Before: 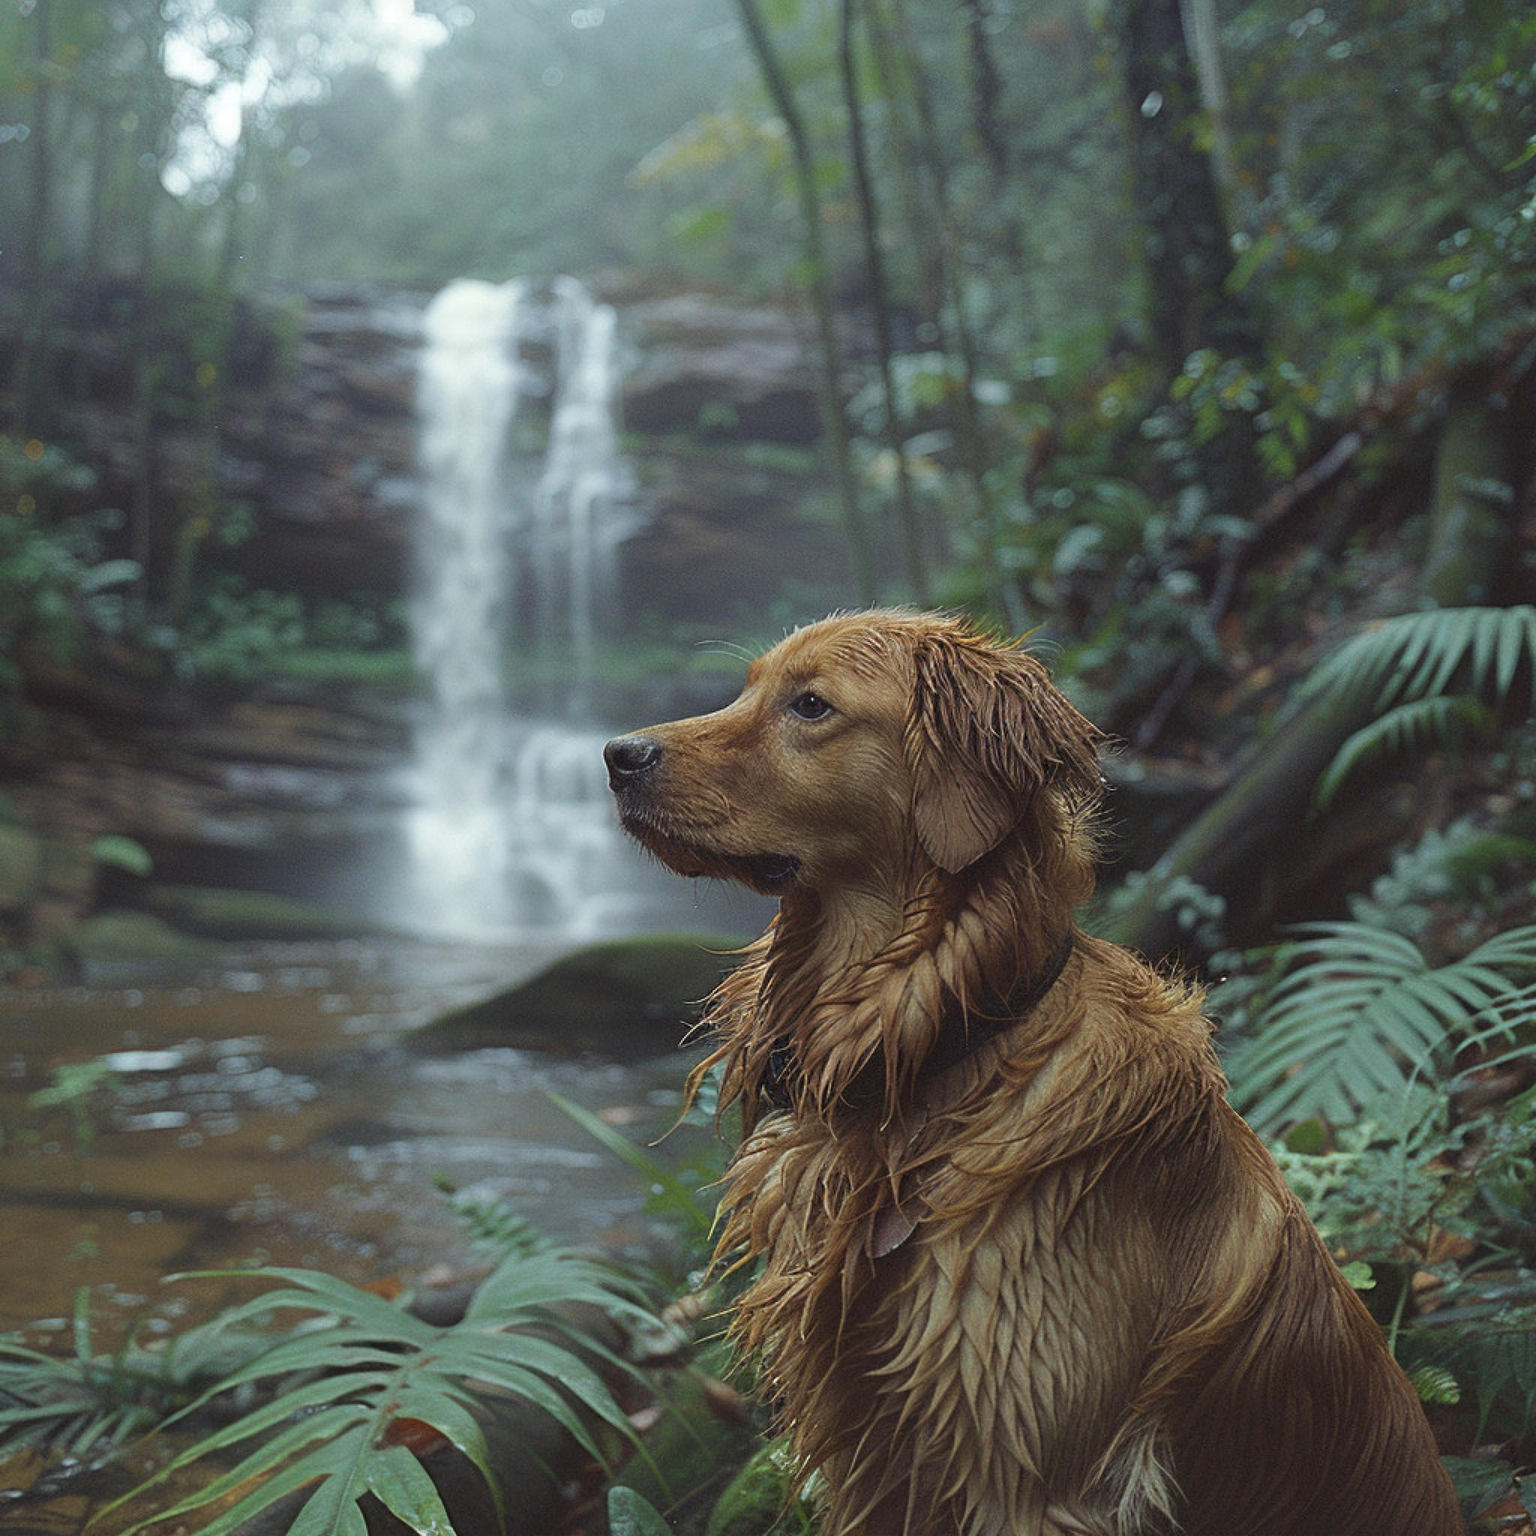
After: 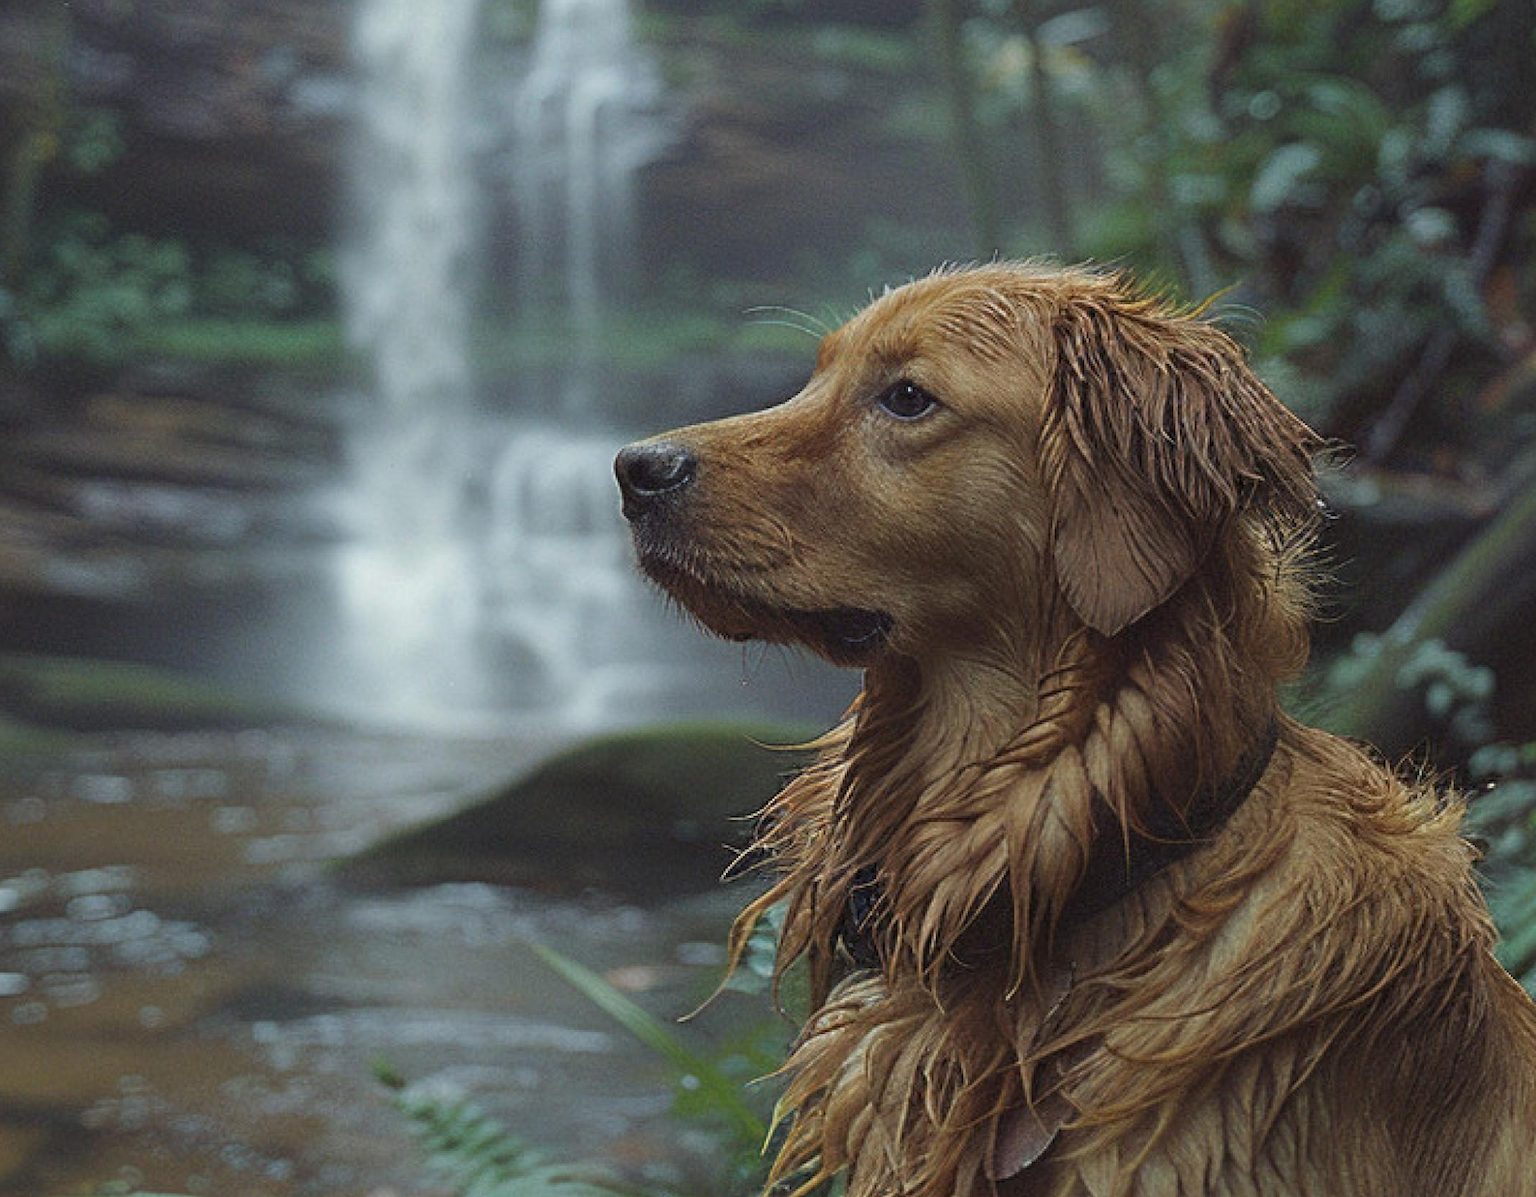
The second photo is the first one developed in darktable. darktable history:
shadows and highlights: radius 127.26, shadows 21.07, highlights -22.63, low approximation 0.01
crop: left 11.033%, top 27.625%, right 18.264%, bottom 17.245%
exposure: black level correction 0.002, exposure -0.108 EV, compensate exposure bias true, compensate highlight preservation false
